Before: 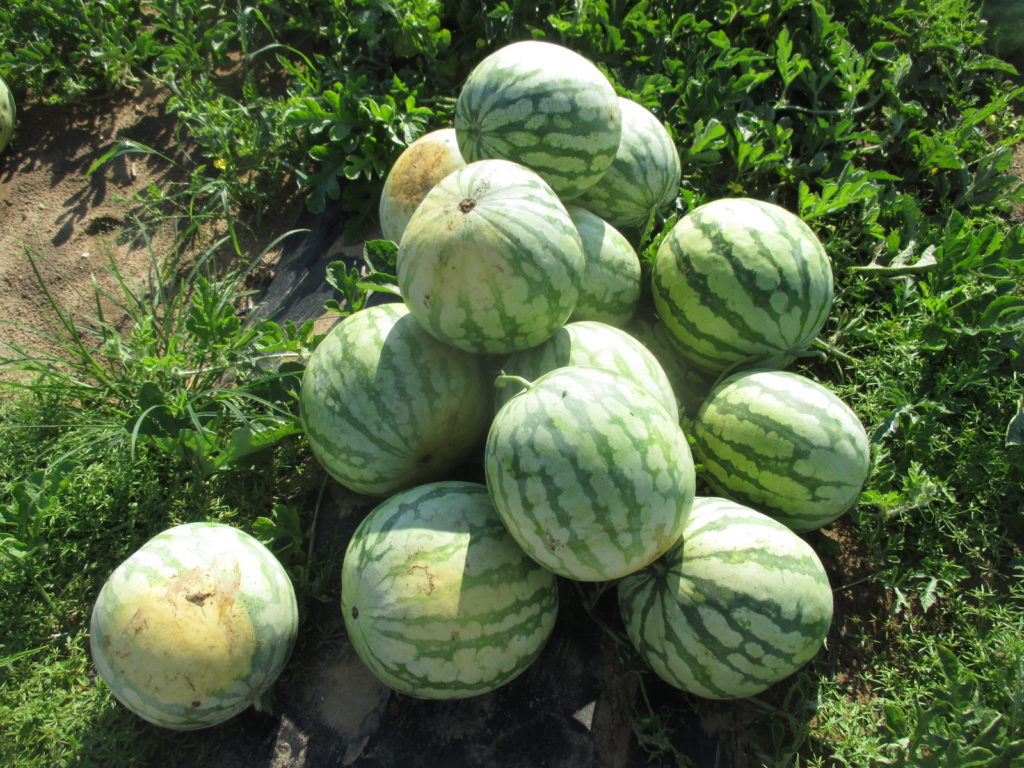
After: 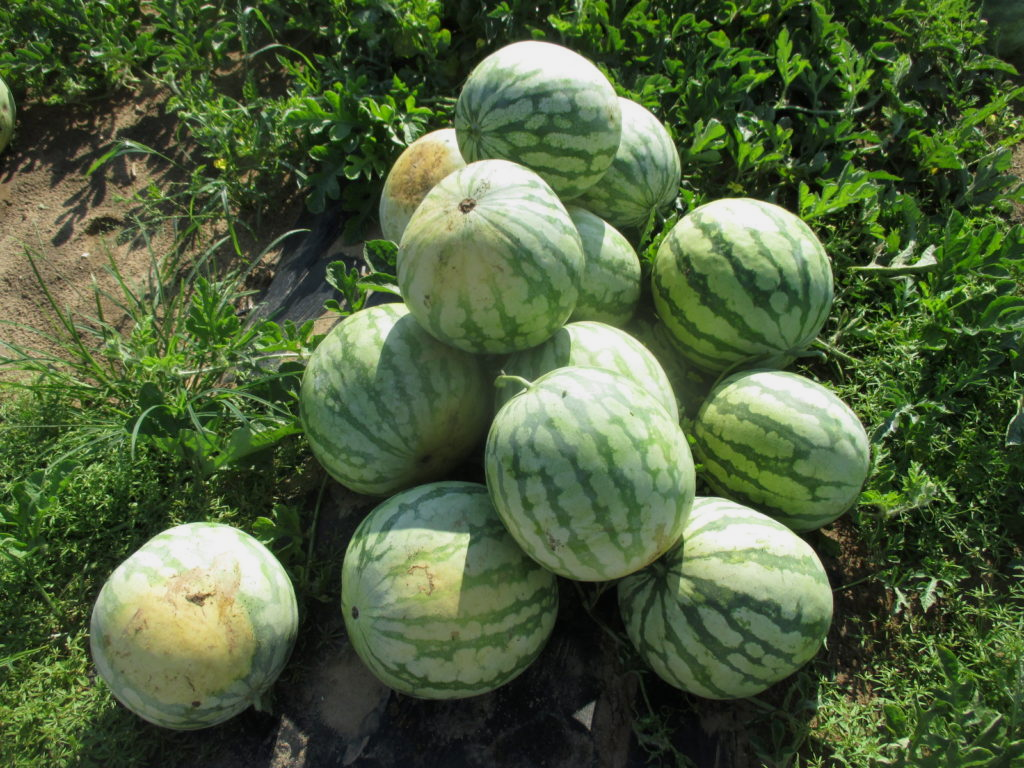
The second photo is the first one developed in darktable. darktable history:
exposure: black level correction 0.001, exposure -0.197 EV, compensate highlight preservation false
